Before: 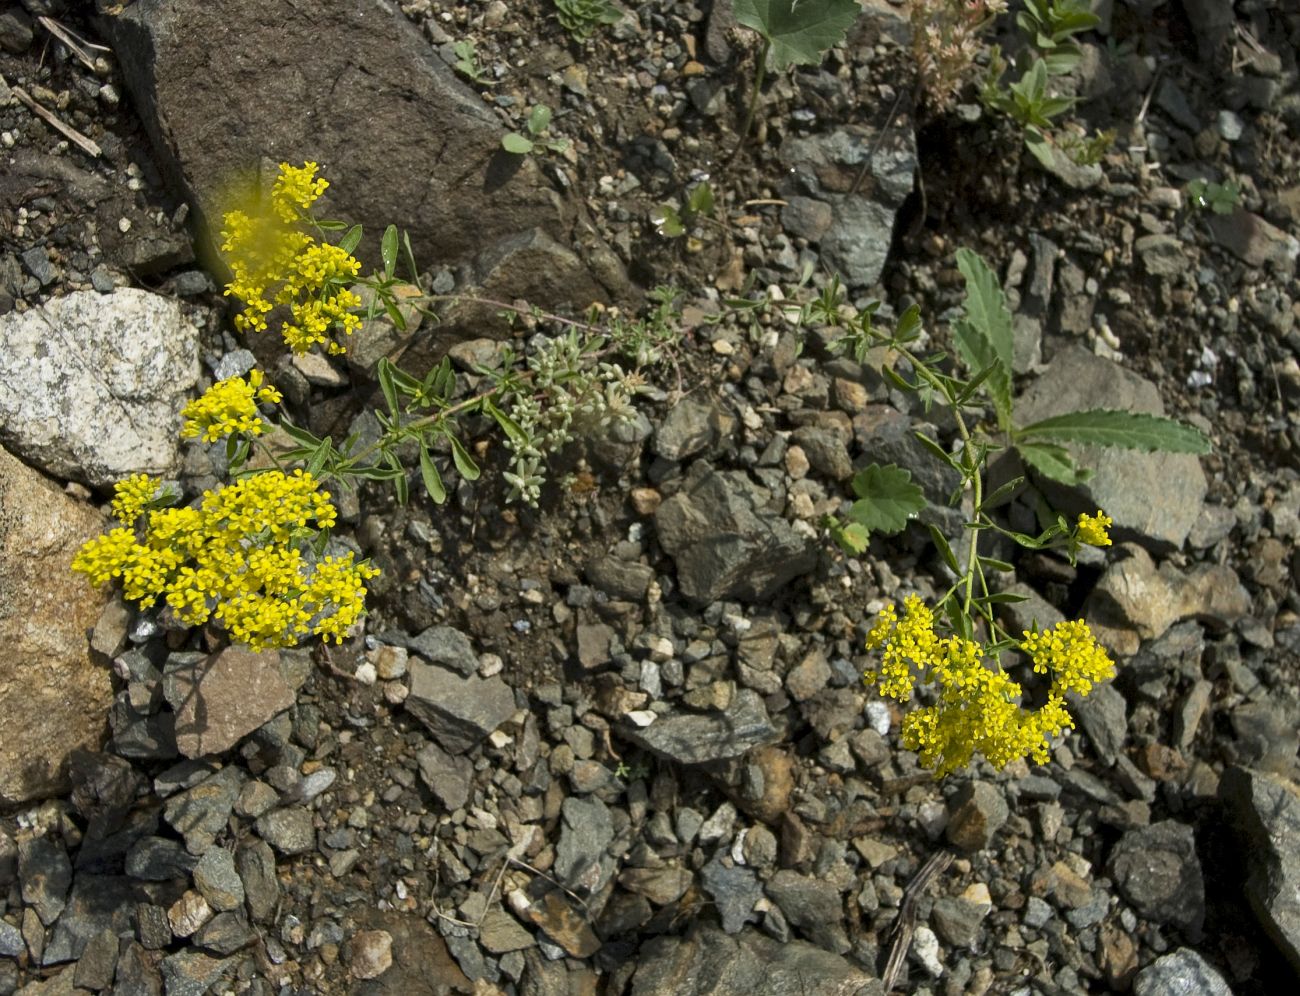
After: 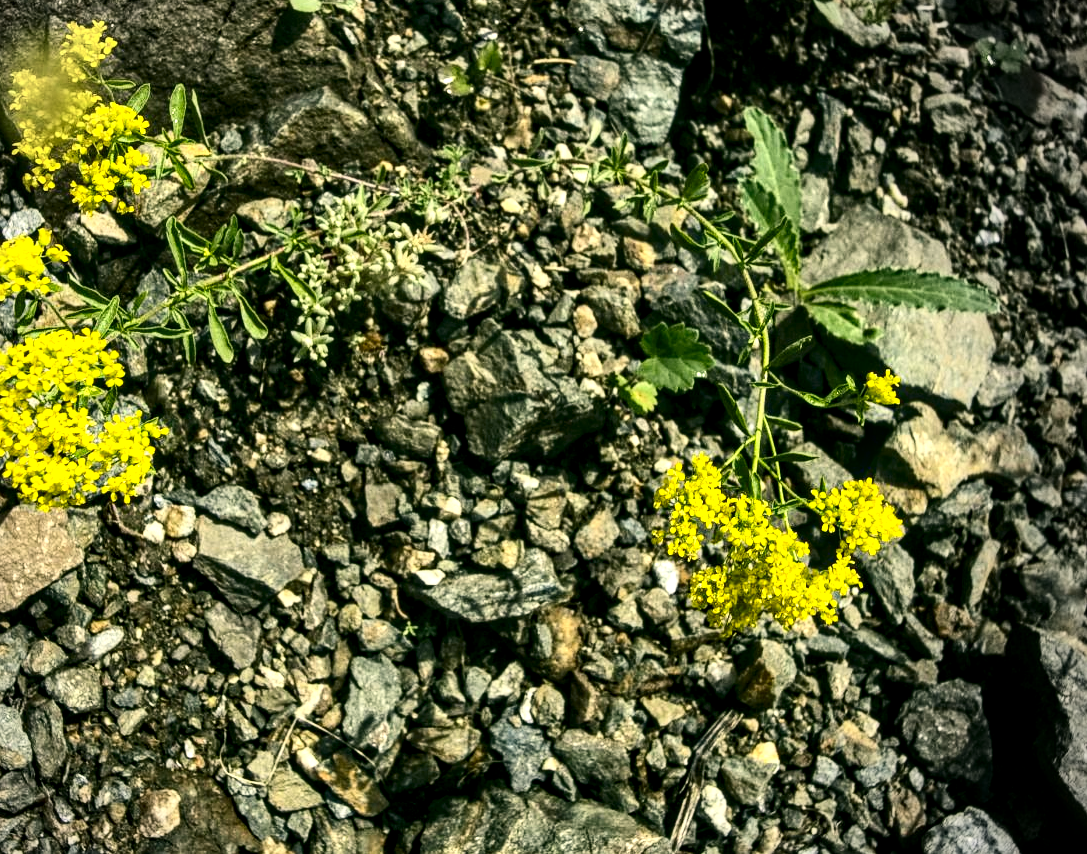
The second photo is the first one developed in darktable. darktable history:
crop: left 16.315%, top 14.246%
local contrast: detail 150%
exposure: exposure 0.7 EV, compensate highlight preservation false
color correction: highlights a* -0.482, highlights b* 9.48, shadows a* -9.48, shadows b* 0.803
vignetting: center (-0.15, 0.013)
contrast brightness saturation: contrast 0.32, brightness -0.08, saturation 0.17
